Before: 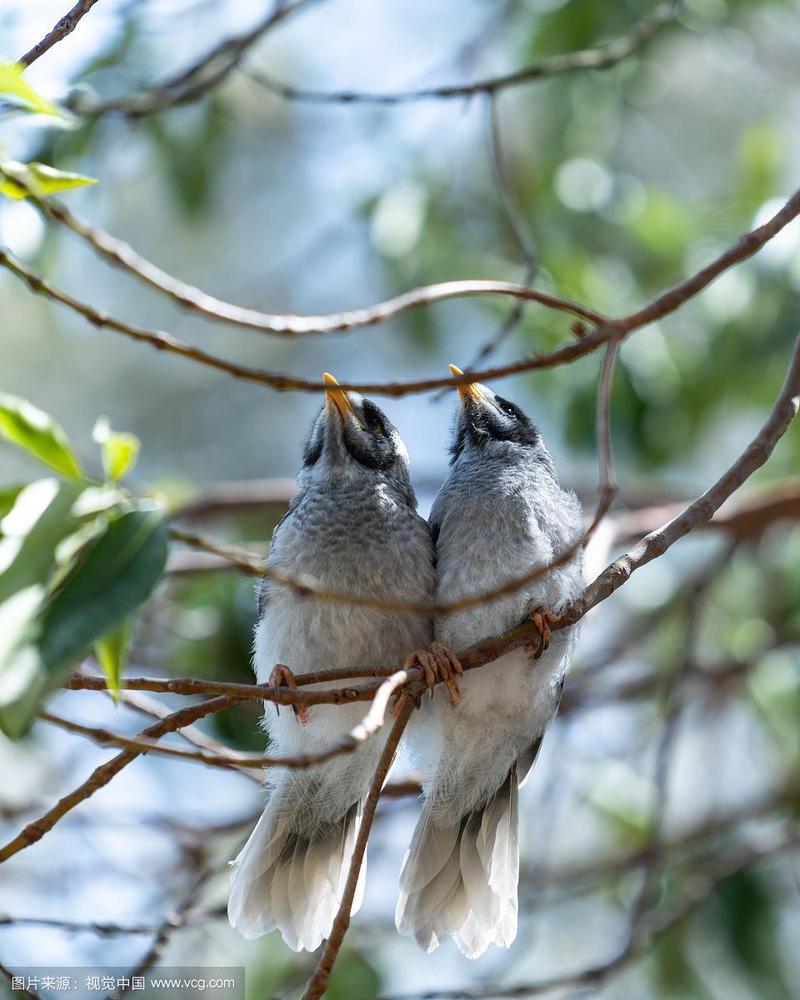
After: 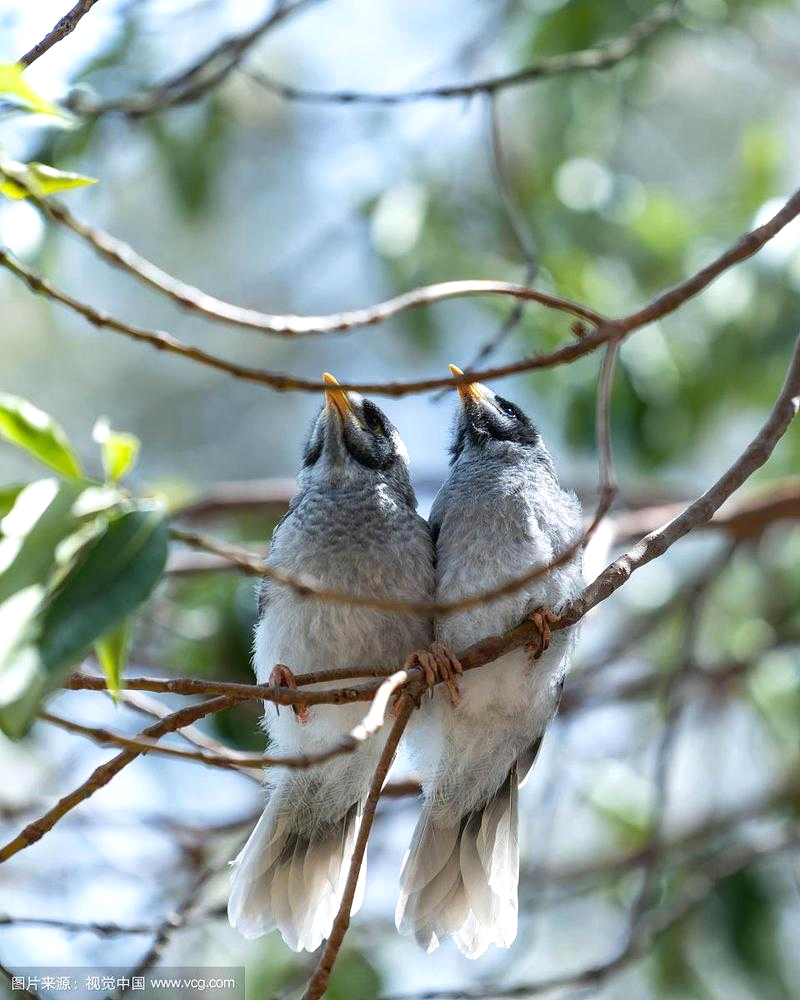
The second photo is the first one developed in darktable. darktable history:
rotate and perspective: automatic cropping original format, crop left 0, crop top 0
exposure: exposure 0.2 EV, compensate highlight preservation false
